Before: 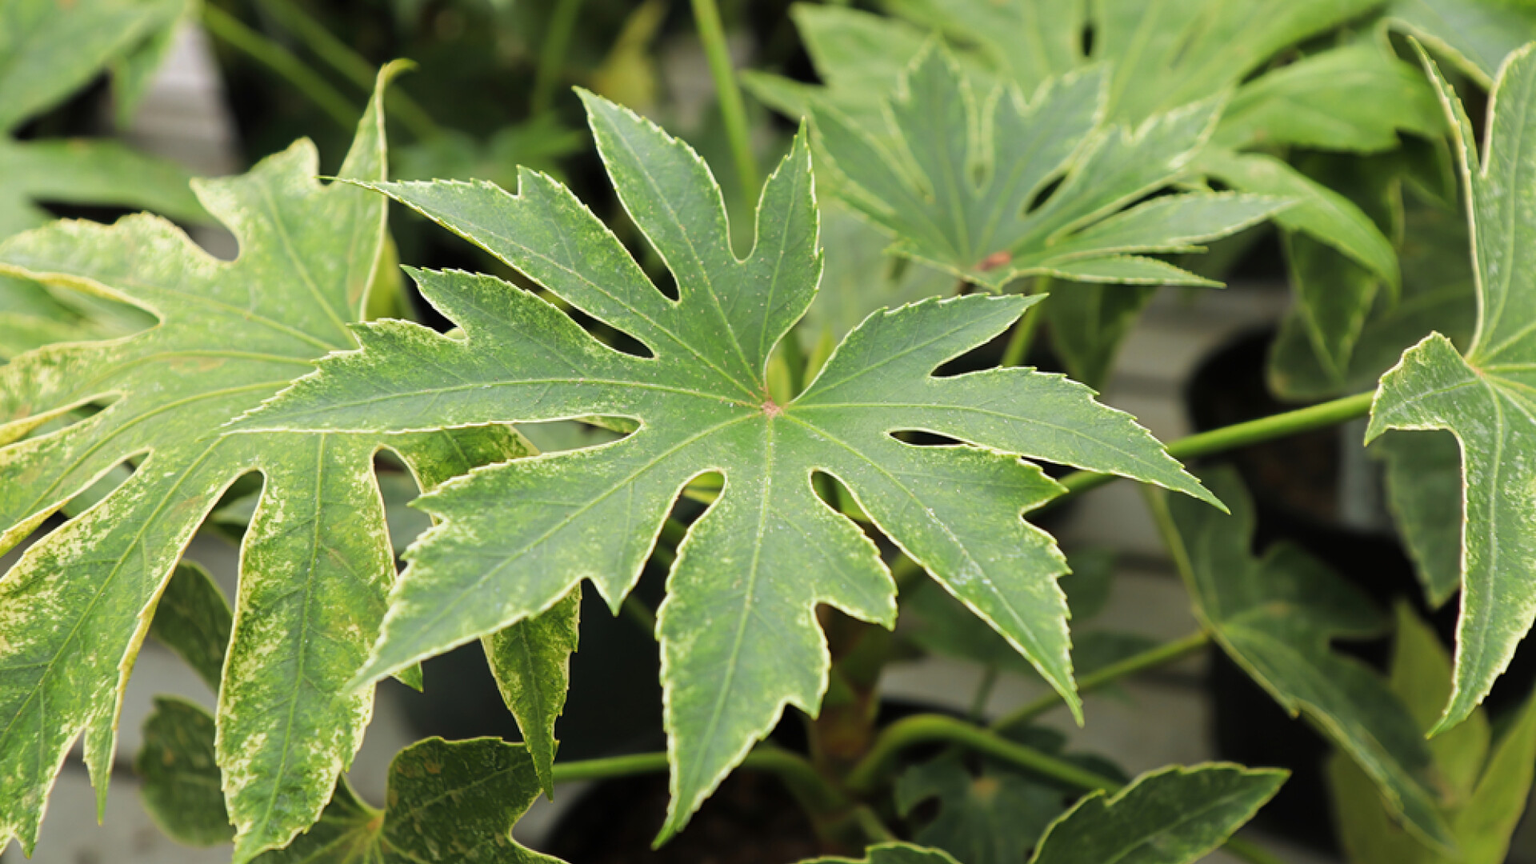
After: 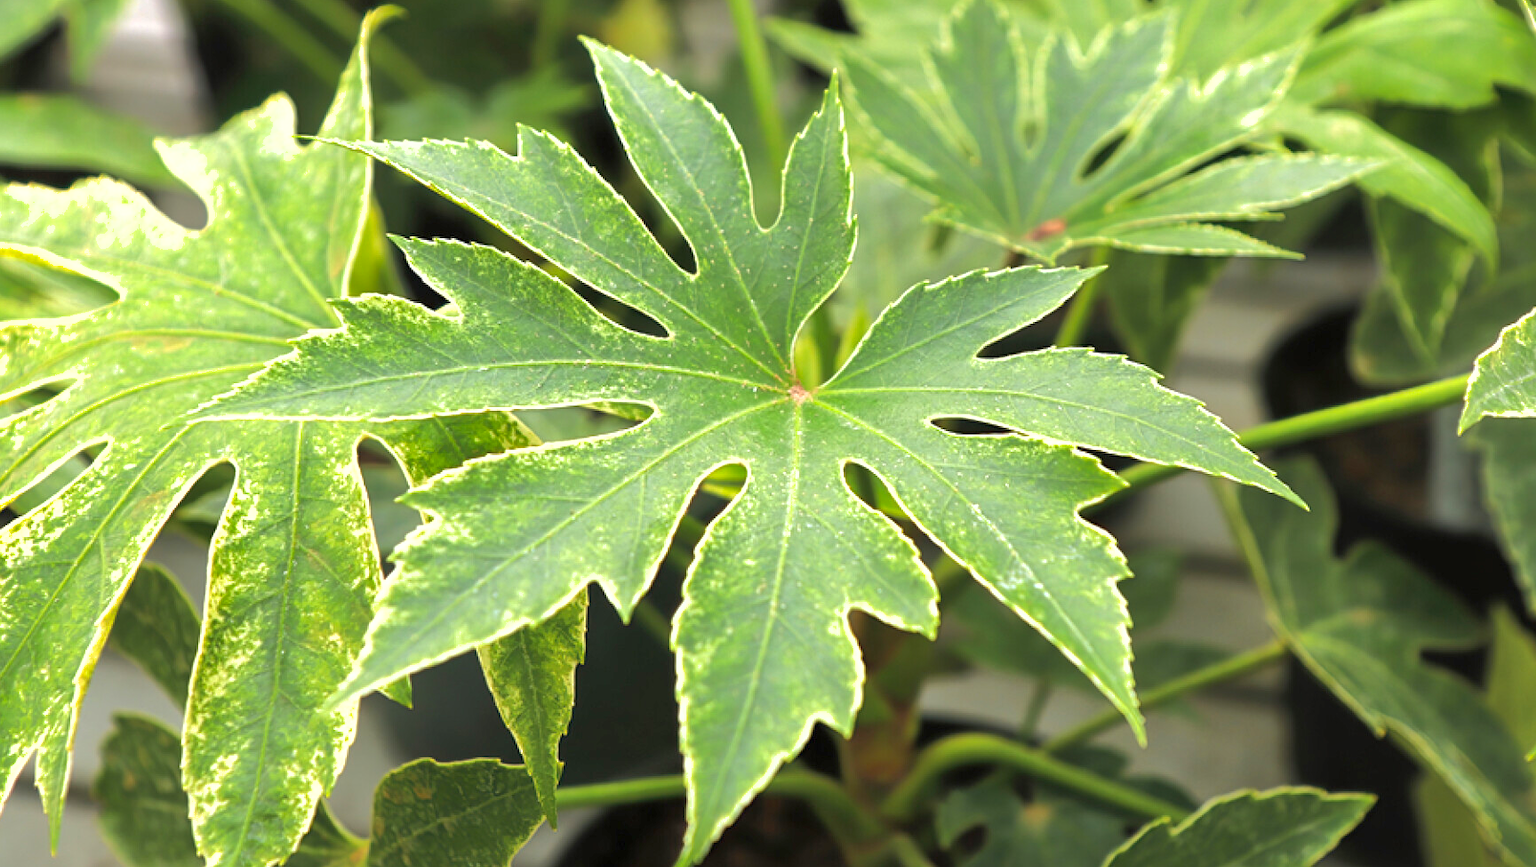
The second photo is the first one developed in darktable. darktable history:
crop: left 3.402%, top 6.363%, right 6.566%, bottom 3.187%
shadows and highlights: on, module defaults
exposure: exposure 0.66 EV, compensate highlight preservation false
tone curve: curves: ch0 [(0, 0) (0.003, 0.003) (0.011, 0.011) (0.025, 0.025) (0.044, 0.044) (0.069, 0.068) (0.1, 0.099) (0.136, 0.134) (0.177, 0.175) (0.224, 0.222) (0.277, 0.274) (0.335, 0.331) (0.399, 0.395) (0.468, 0.463) (0.543, 0.554) (0.623, 0.632) (0.709, 0.716) (0.801, 0.805) (0.898, 0.9) (1, 1)], color space Lab, independent channels, preserve colors none
